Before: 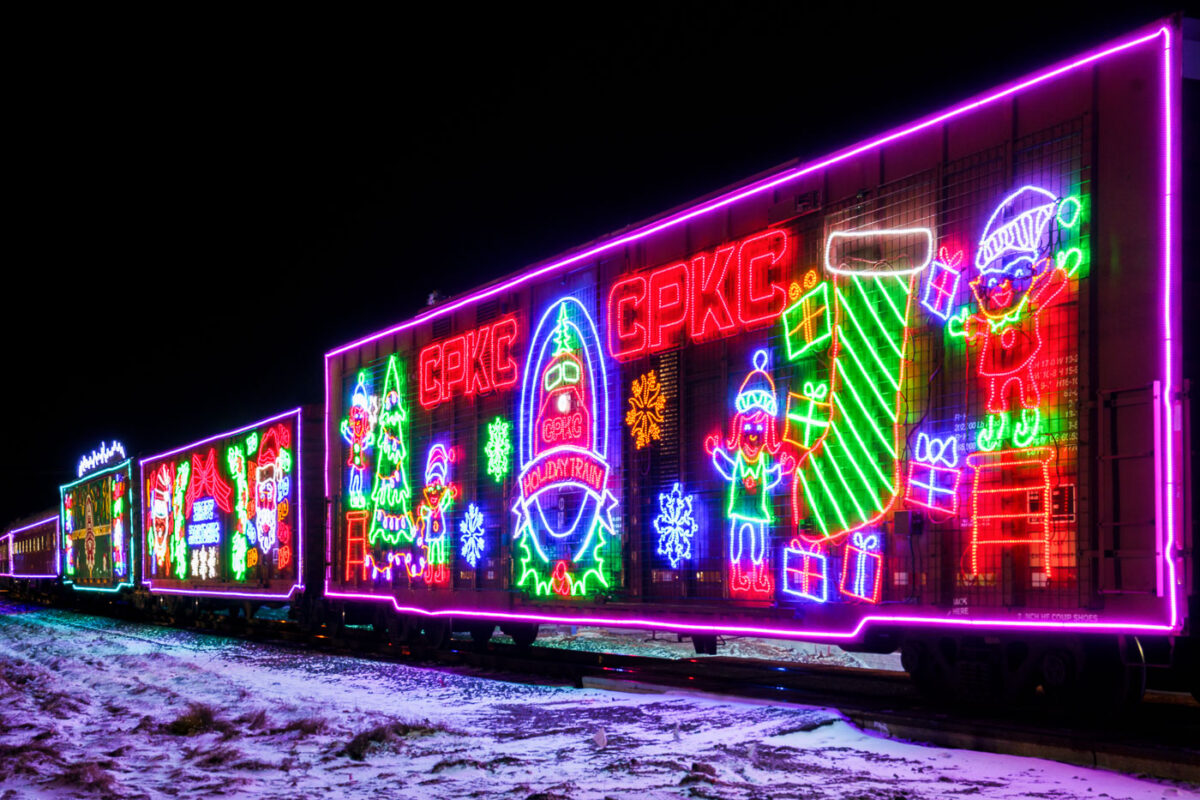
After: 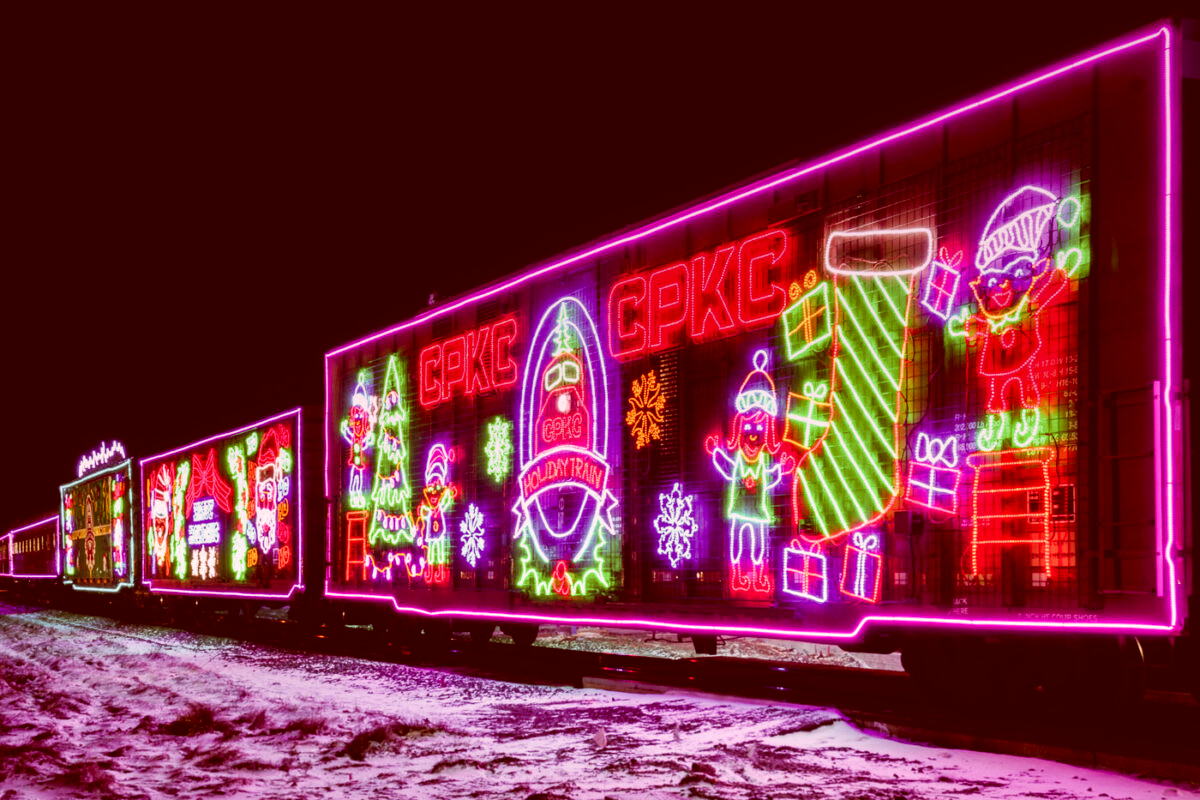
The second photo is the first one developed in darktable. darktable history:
color correction: highlights a* 9.03, highlights b* 8.71, shadows a* 40, shadows b* 40, saturation 0.8
exposure: exposure 0.207 EV, compensate highlight preservation false
graduated density: hue 238.83°, saturation 50%
